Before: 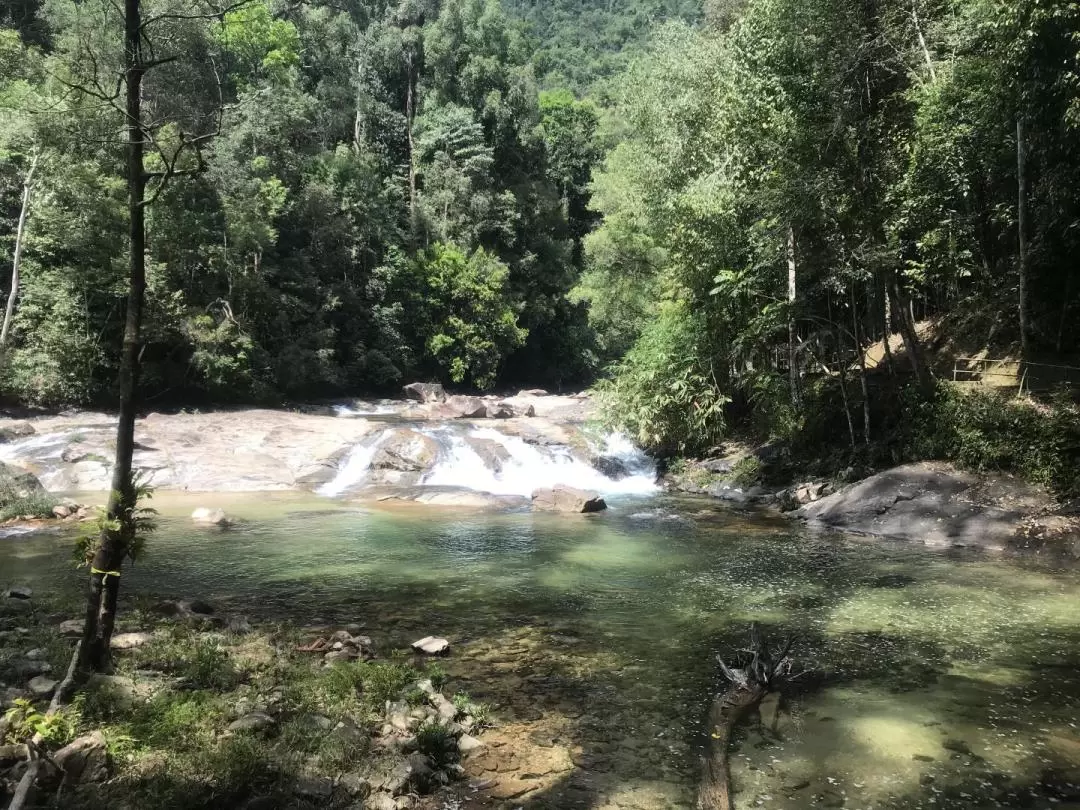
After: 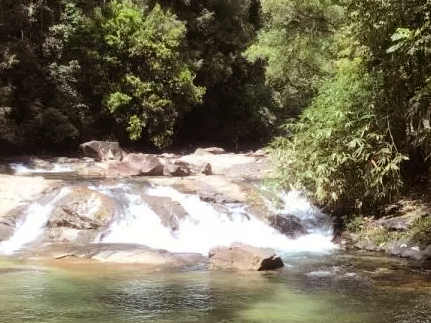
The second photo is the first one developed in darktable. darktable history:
crop: left 30%, top 30%, right 30%, bottom 30%
rgb levels: mode RGB, independent channels, levels [[0, 0.5, 1], [0, 0.521, 1], [0, 0.536, 1]]
